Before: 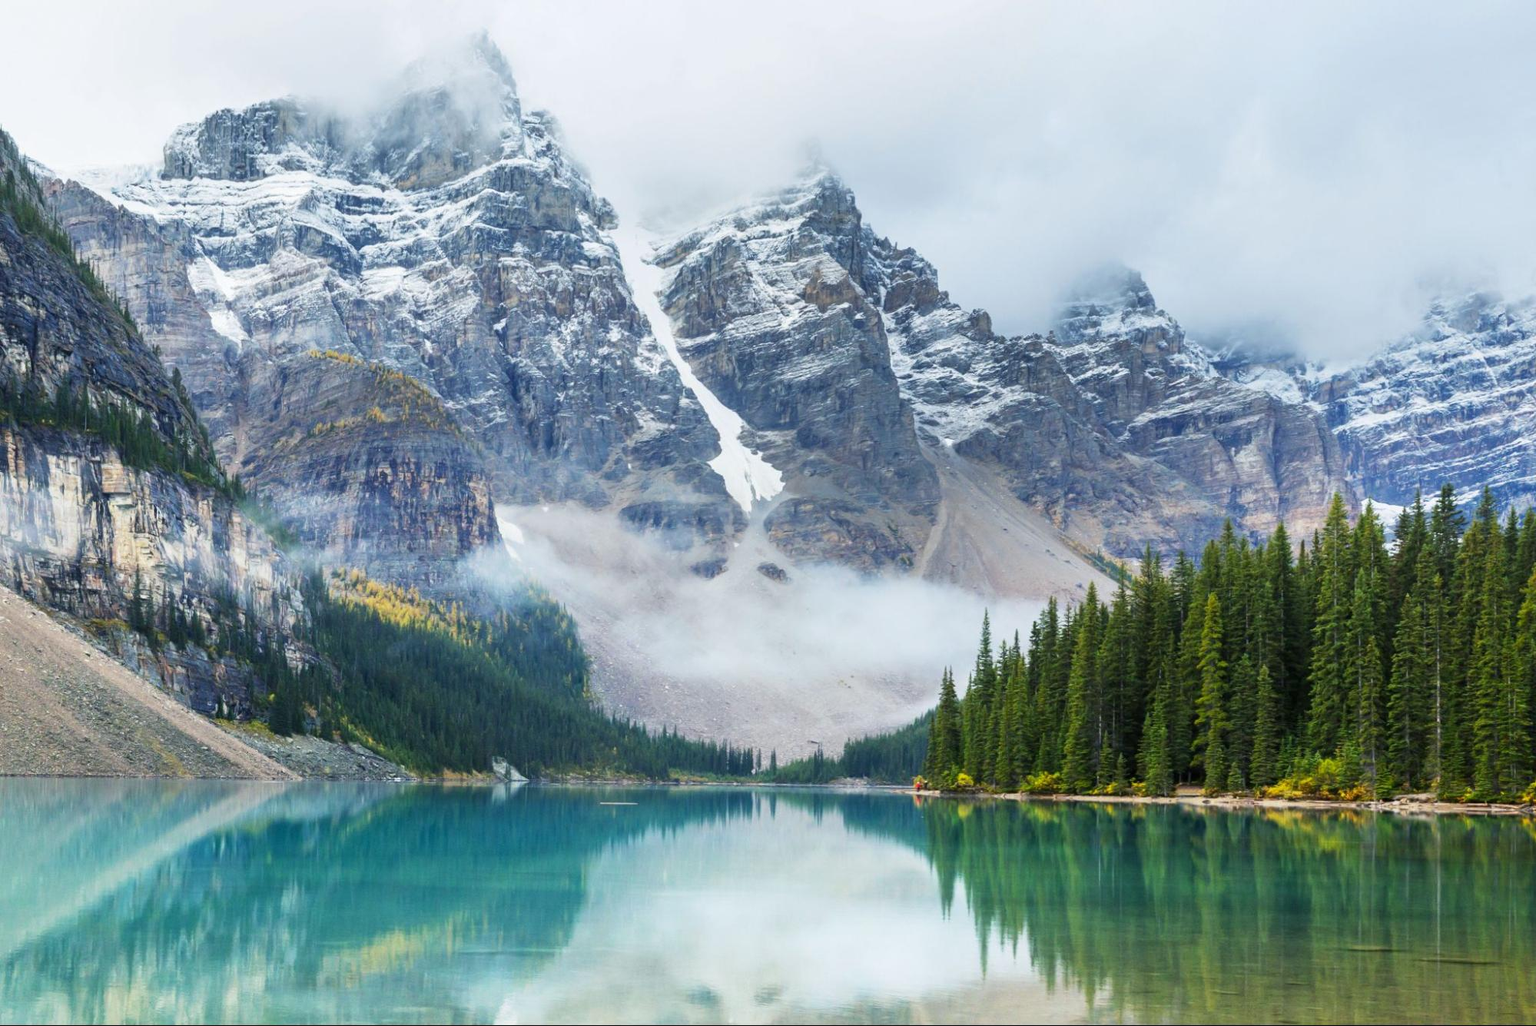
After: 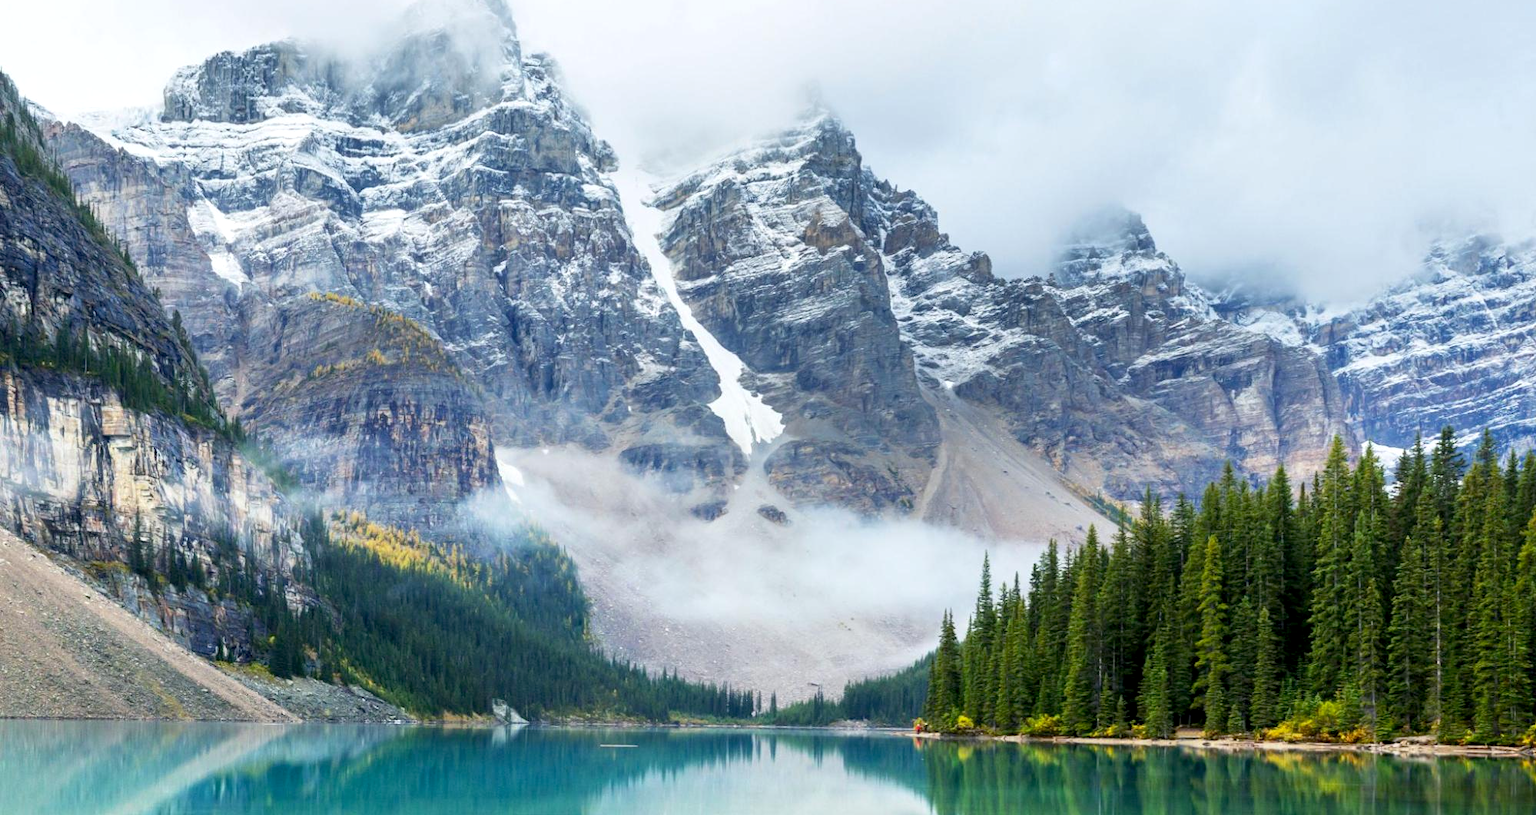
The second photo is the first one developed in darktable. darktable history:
crop and rotate: top 5.661%, bottom 14.801%
exposure: black level correction 0.007, exposure 0.155 EV, compensate highlight preservation false
